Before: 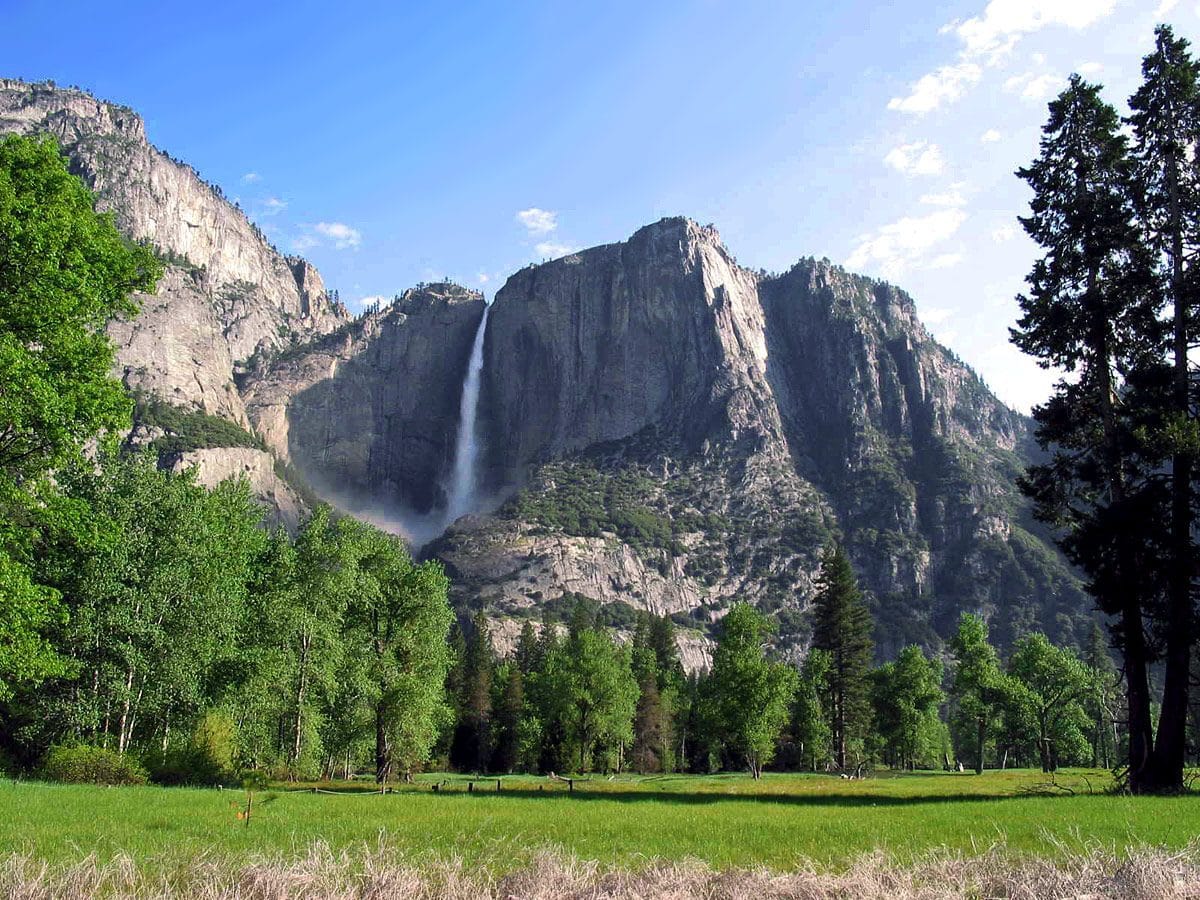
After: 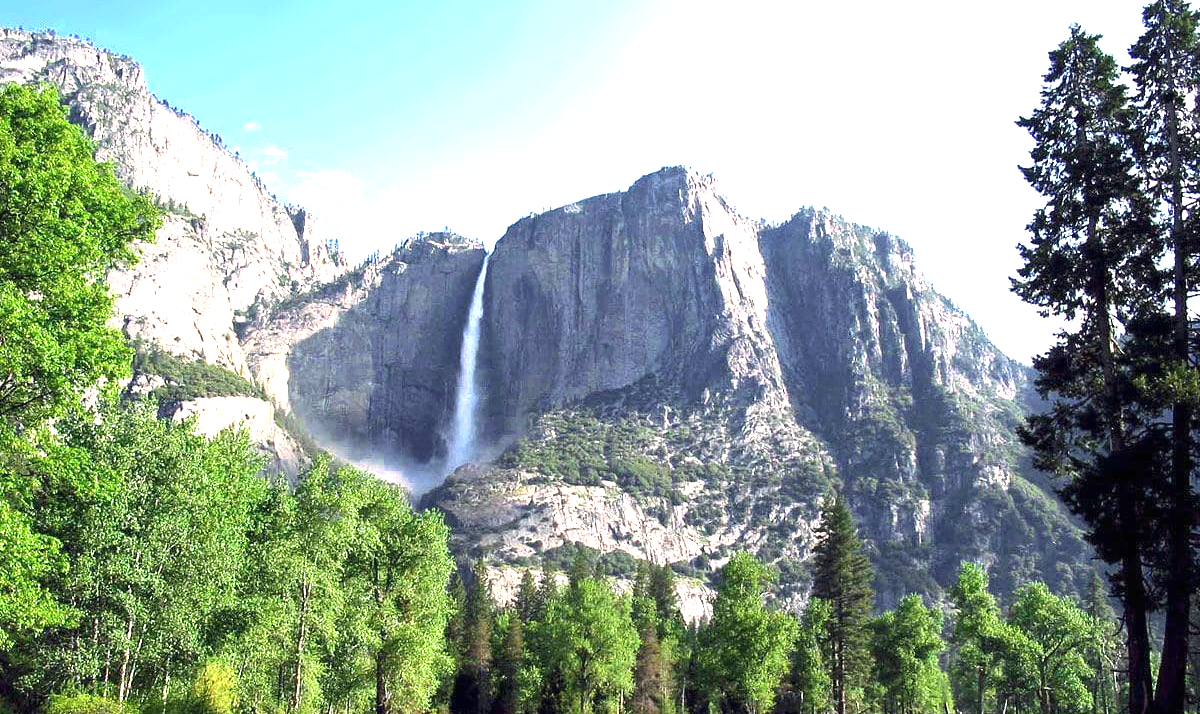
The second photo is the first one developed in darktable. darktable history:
exposure: black level correction 0, exposure 1.45 EV, compensate exposure bias true, compensate highlight preservation false
crop and rotate: top 5.667%, bottom 14.937%
